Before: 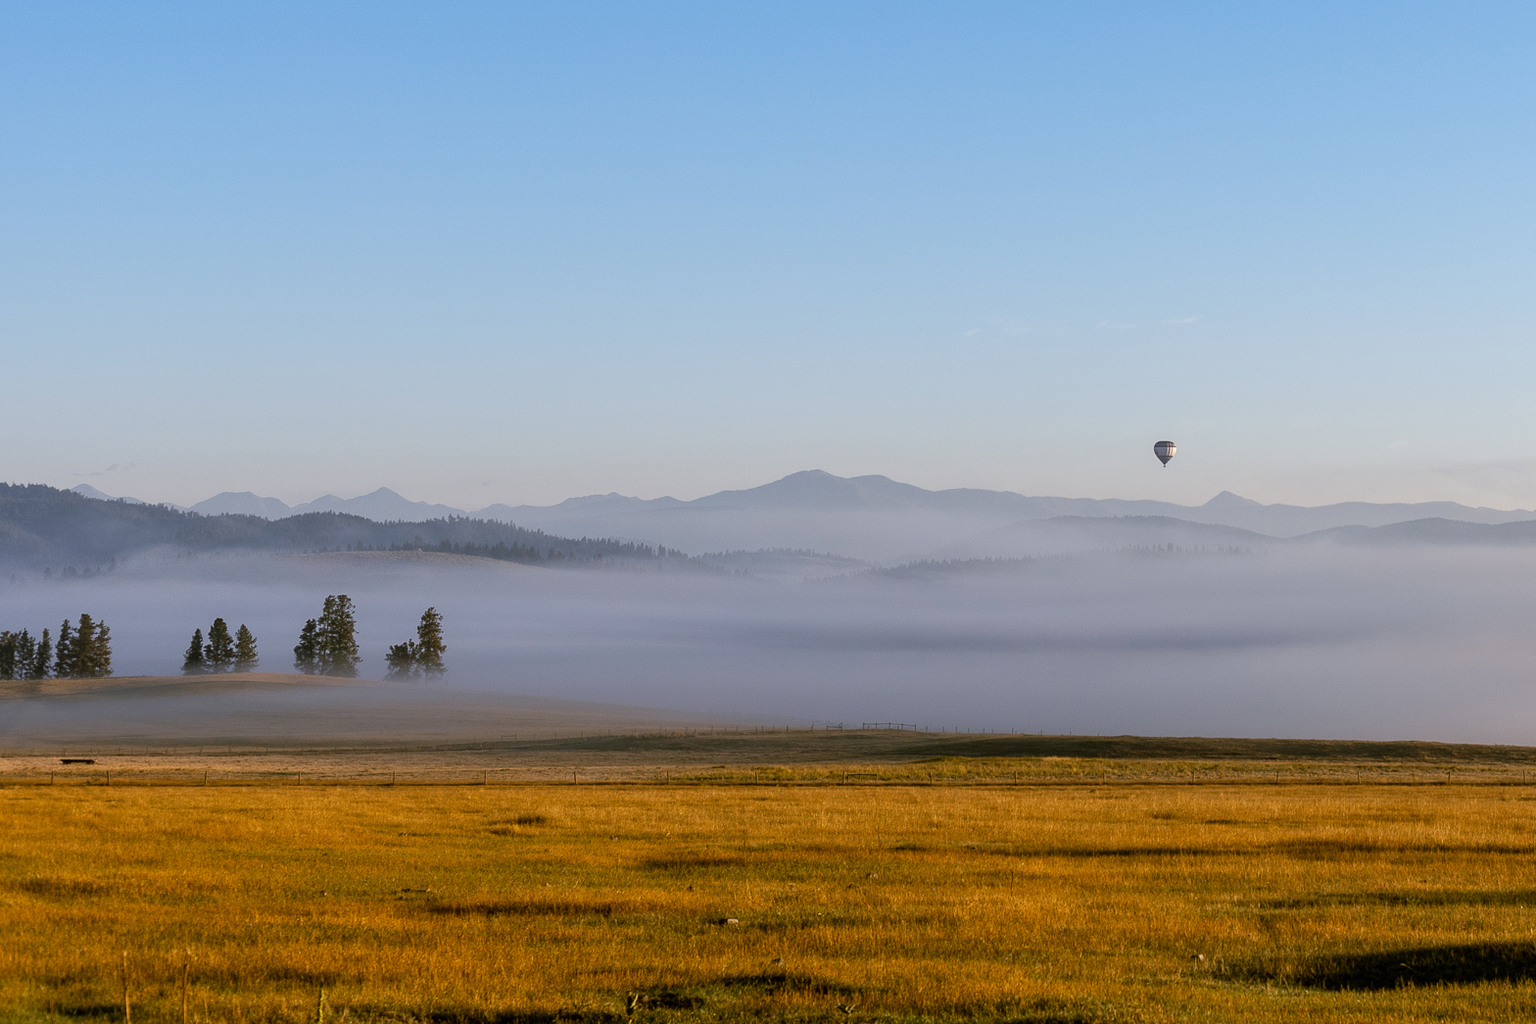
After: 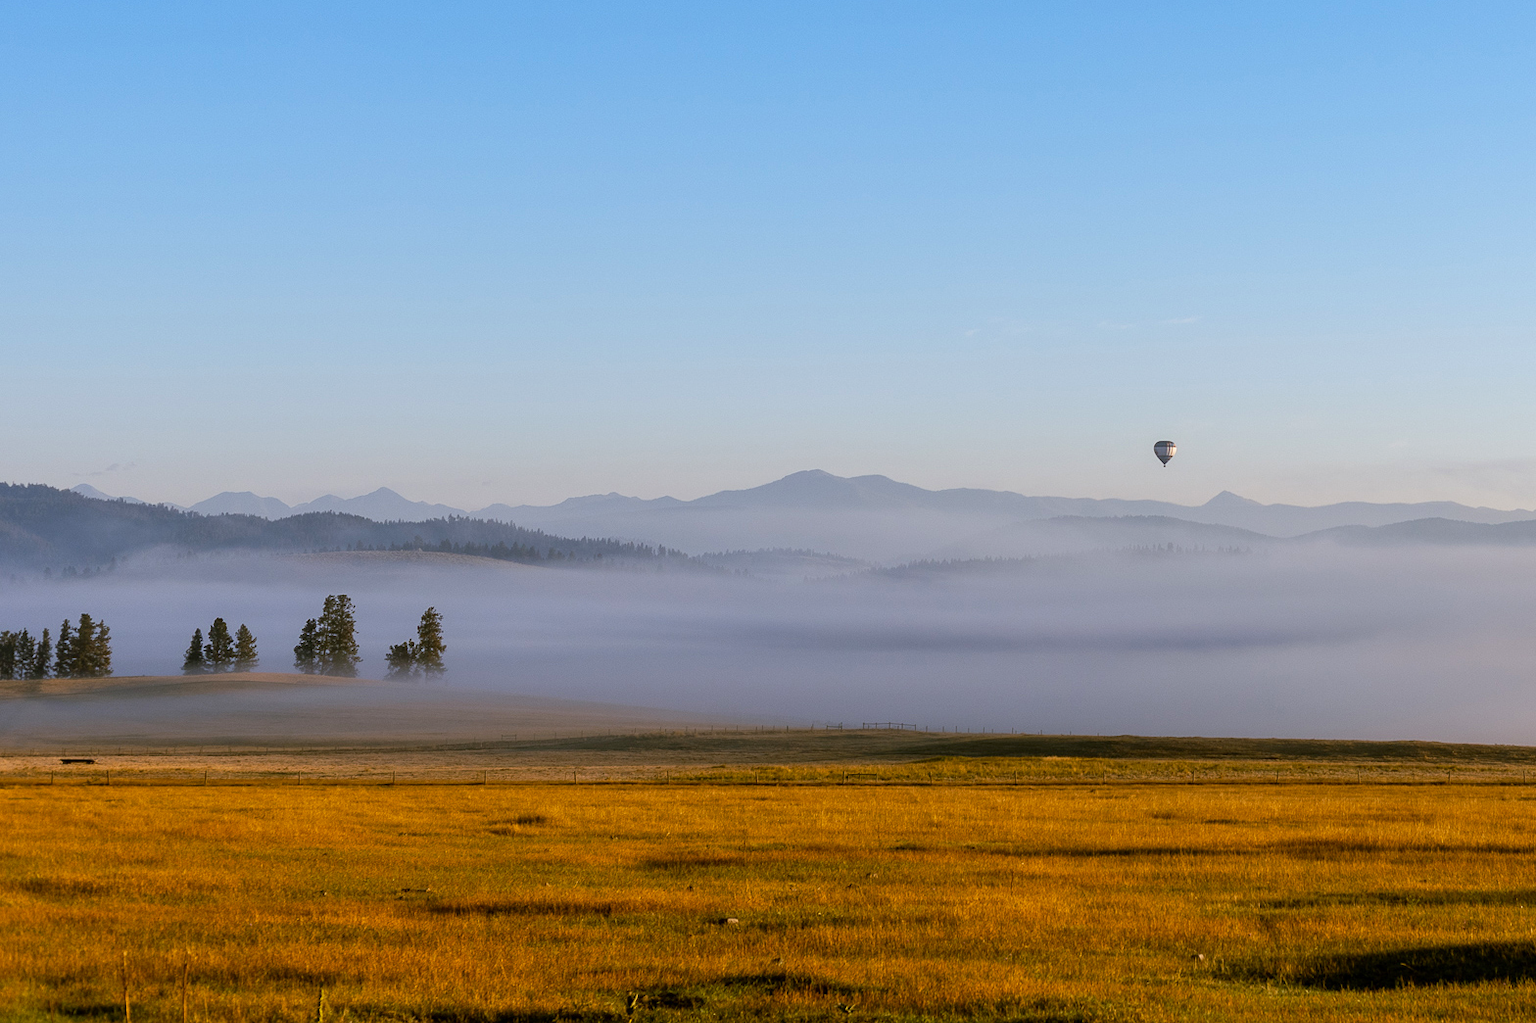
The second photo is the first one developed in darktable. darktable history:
contrast brightness saturation: contrast 0.042, saturation 0.162
